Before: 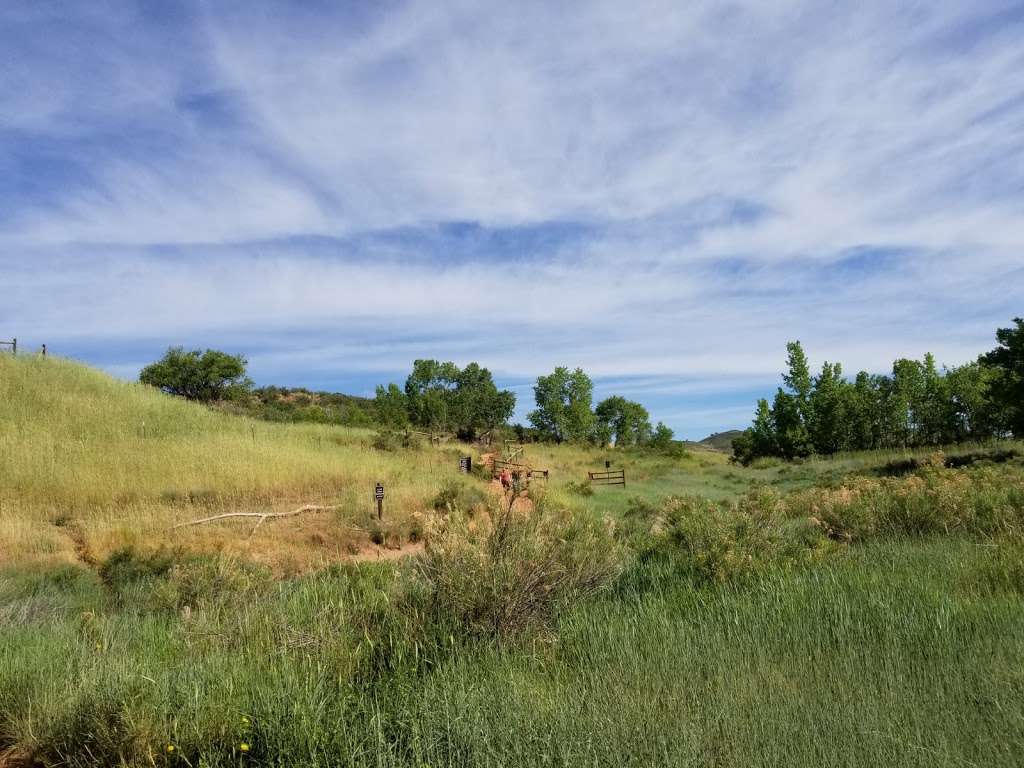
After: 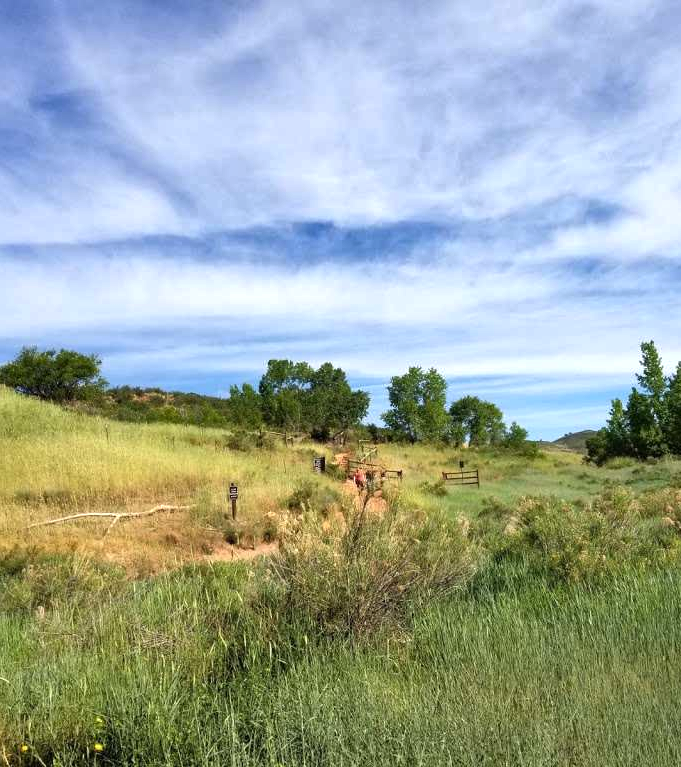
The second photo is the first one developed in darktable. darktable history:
exposure: black level correction 0, exposure 0.588 EV, compensate highlight preservation false
crop and rotate: left 14.302%, right 19.121%
shadows and highlights: soften with gaussian
